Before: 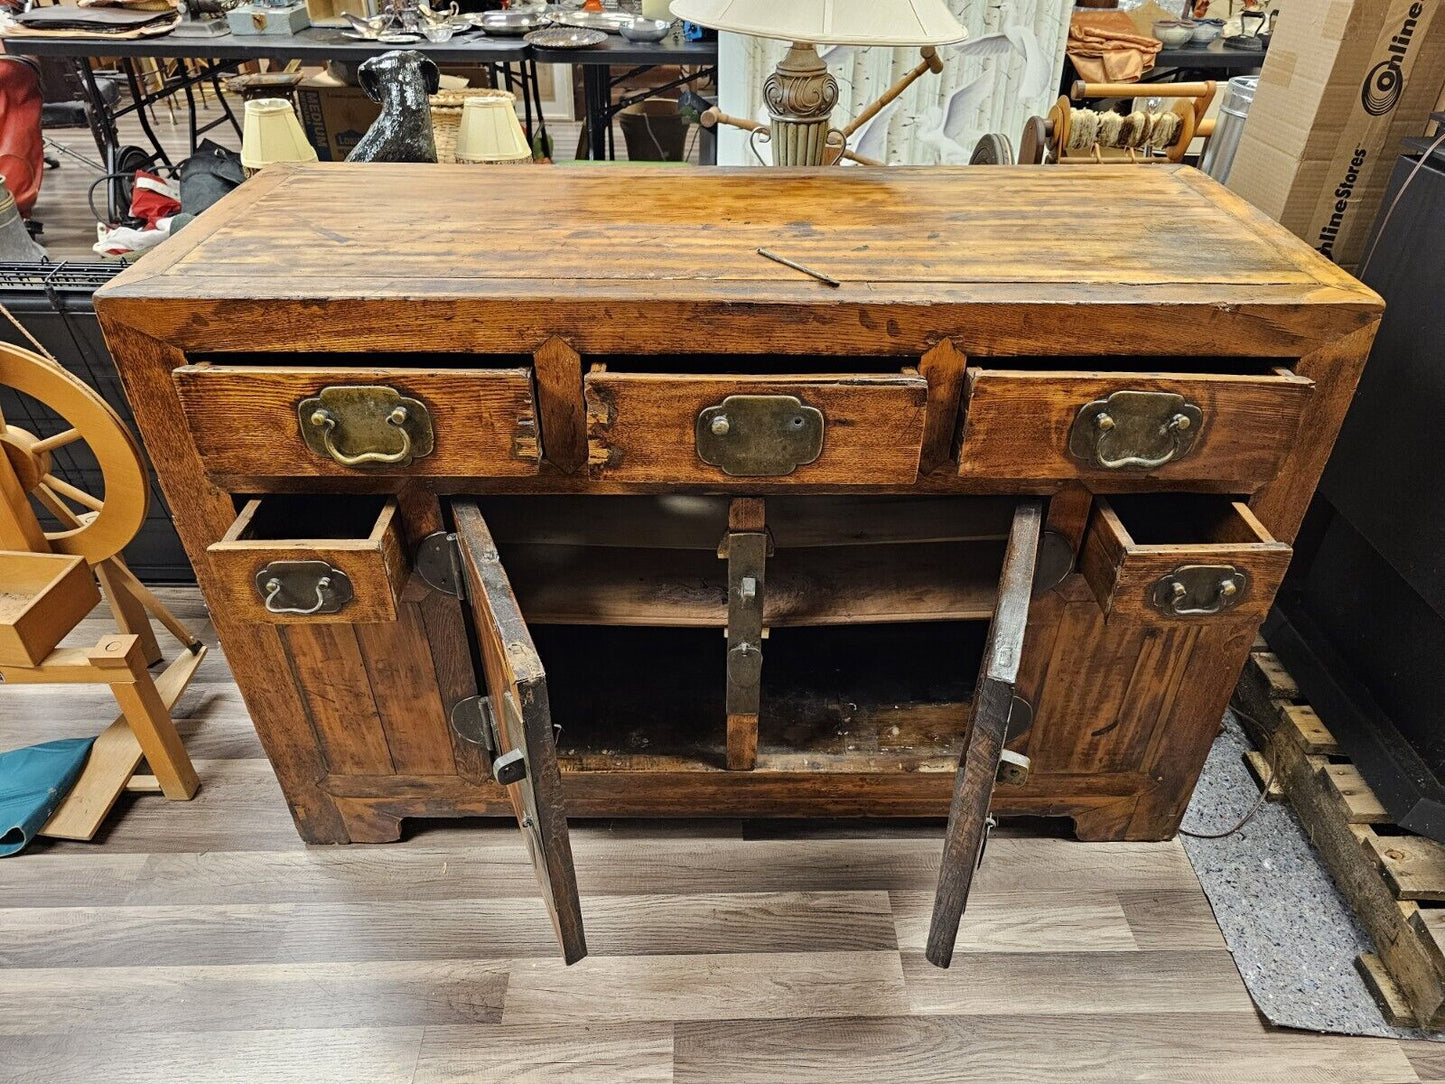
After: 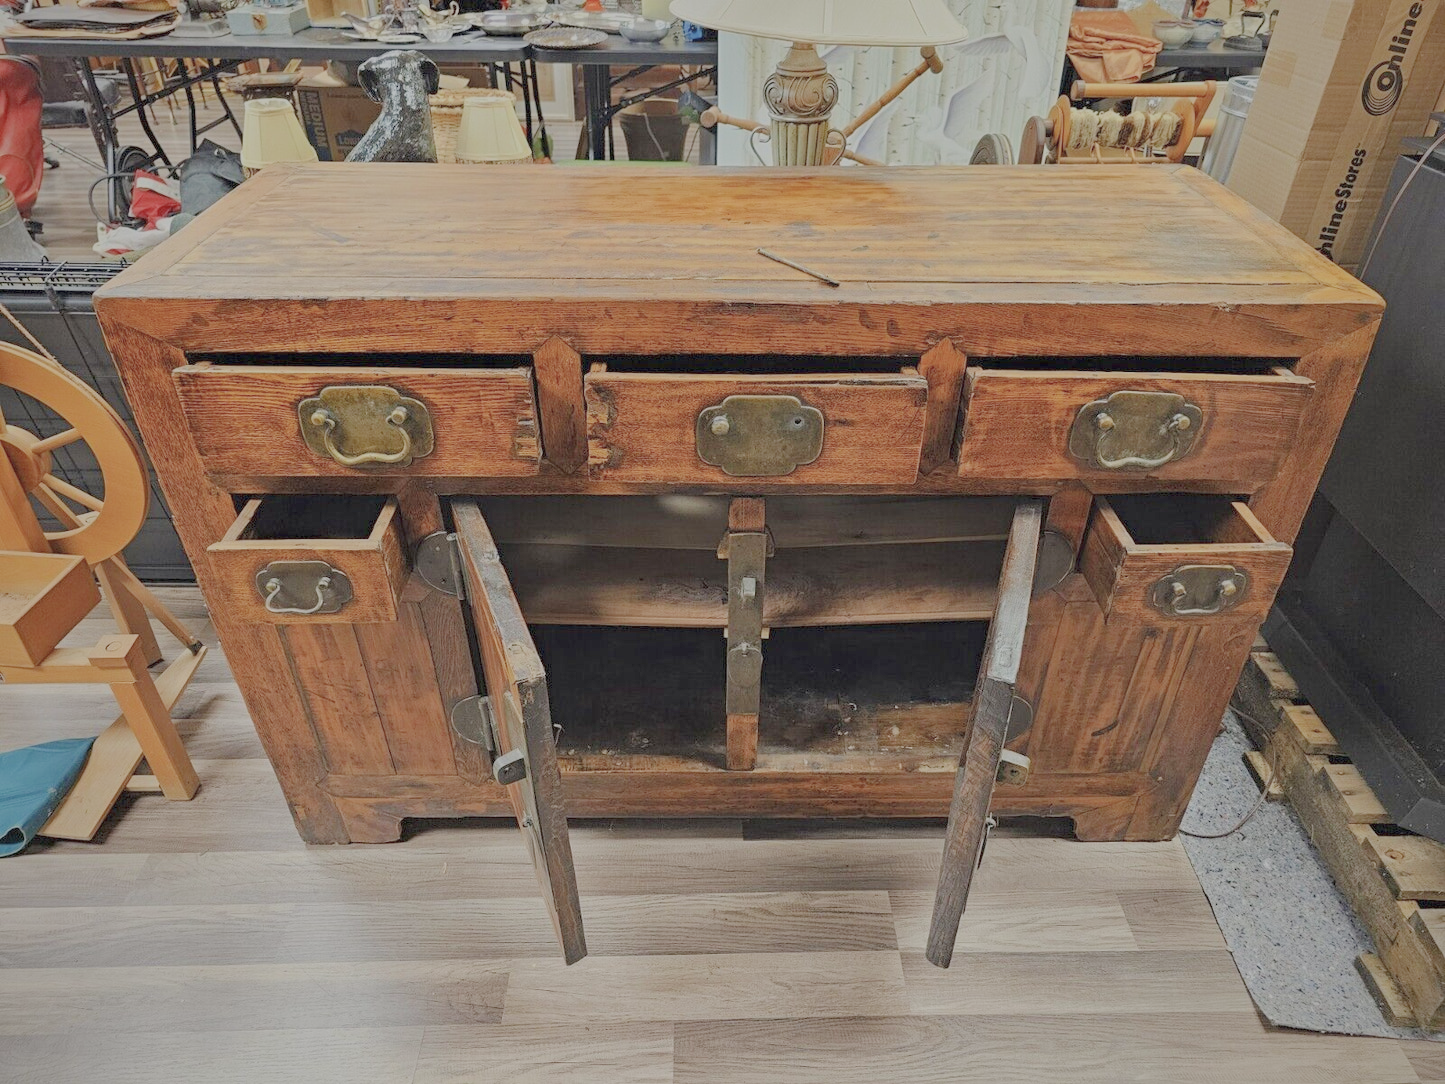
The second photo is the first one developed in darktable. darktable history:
vignetting: brightness -0.24, saturation 0.147, center (-0.031, -0.048), unbound false
tone equalizer: on, module defaults
filmic rgb: black relative exposure -15.95 EV, white relative exposure 7.96 EV, hardness 4.13, latitude 49.32%, contrast 0.508
exposure: black level correction 0, exposure 1.001 EV, compensate exposure bias true, compensate highlight preservation false
